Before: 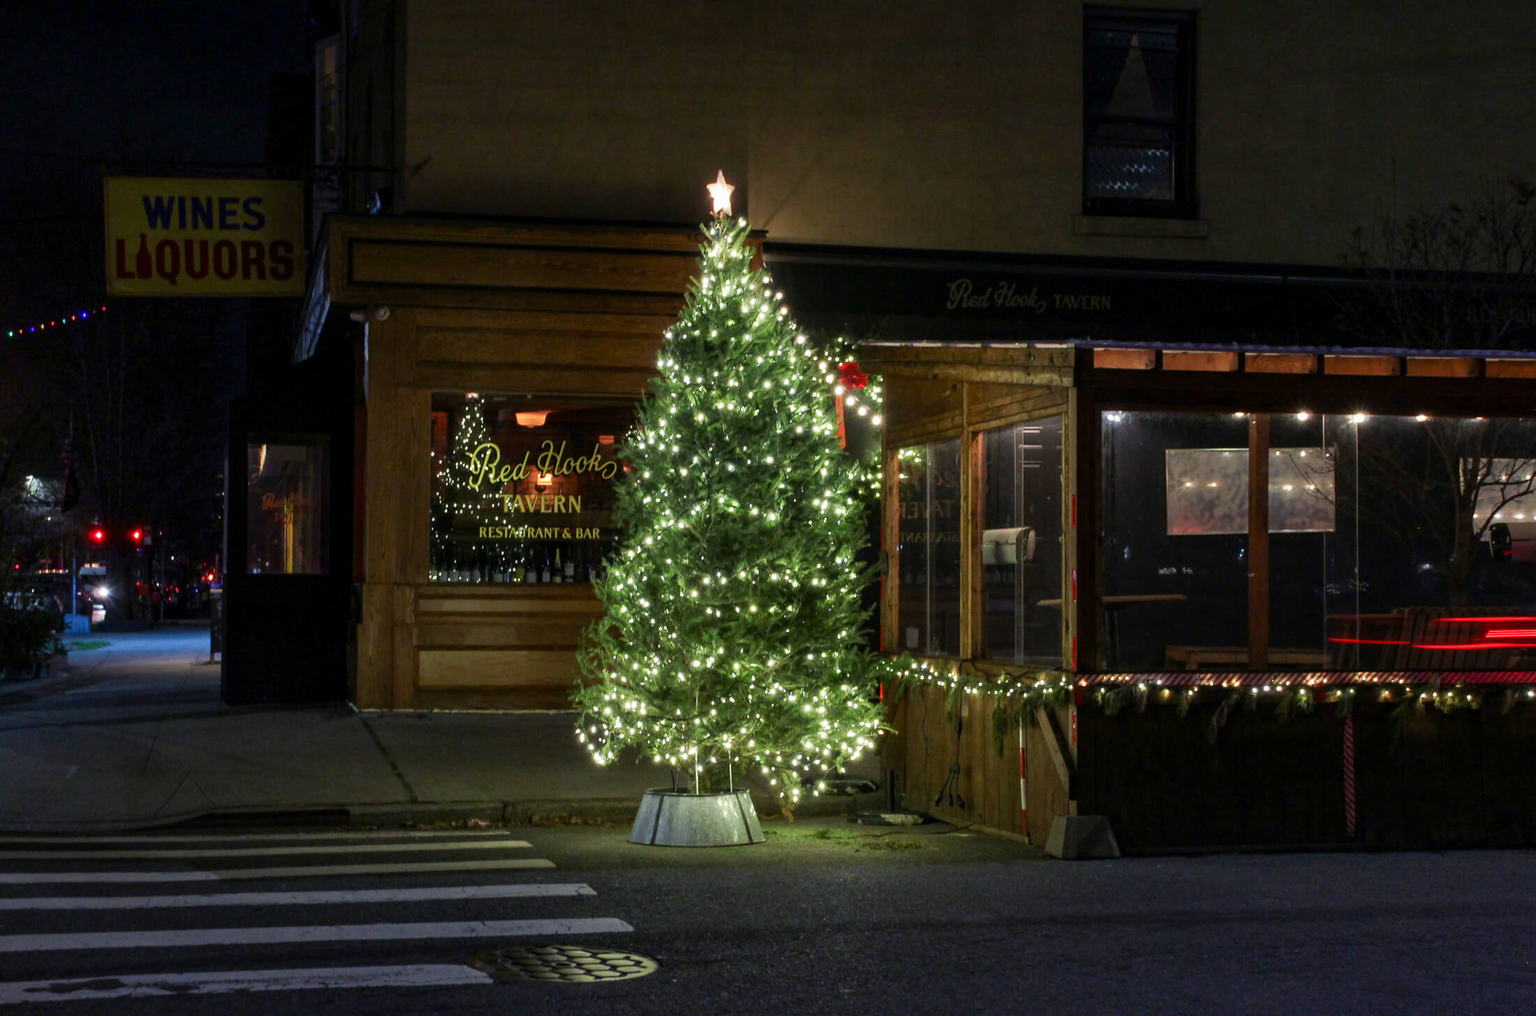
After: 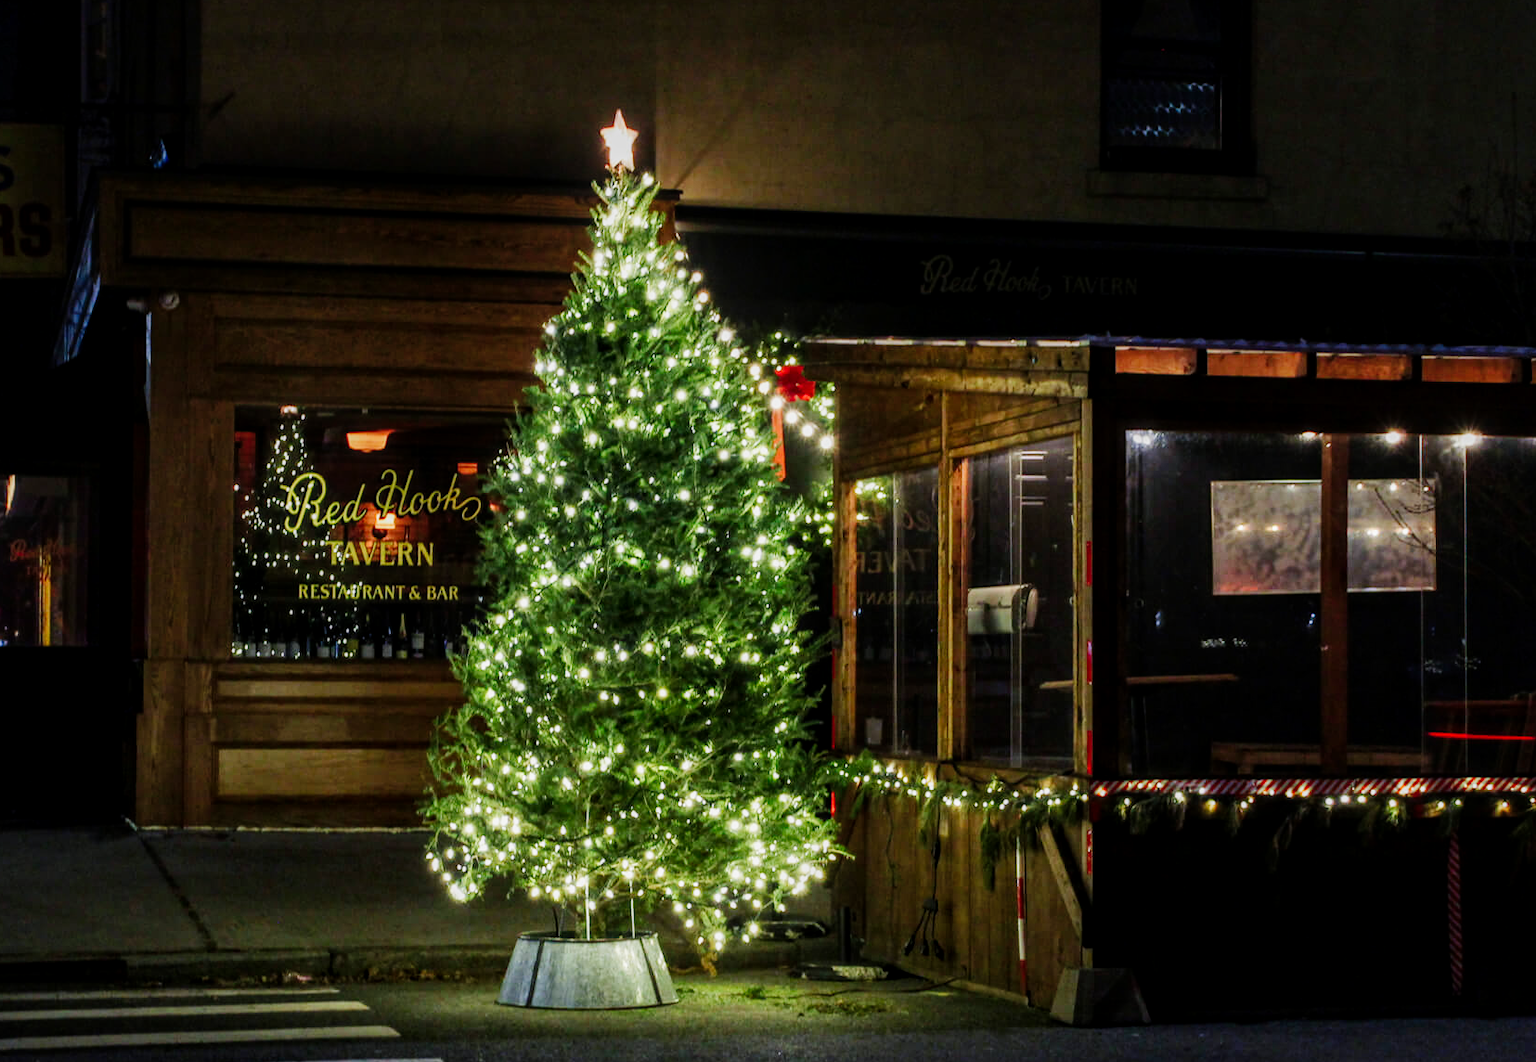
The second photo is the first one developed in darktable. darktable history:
tone curve: curves: ch0 [(0, 0) (0.128, 0.068) (0.292, 0.274) (0.453, 0.507) (0.653, 0.717) (0.785, 0.817) (0.995, 0.917)]; ch1 [(0, 0) (0.384, 0.365) (0.463, 0.447) (0.486, 0.474) (0.503, 0.497) (0.52, 0.525) (0.559, 0.591) (0.583, 0.623) (0.672, 0.699) (0.766, 0.773) (1, 1)]; ch2 [(0, 0) (0.374, 0.344) (0.446, 0.443) (0.501, 0.5) (0.527, 0.549) (0.565, 0.582) (0.624, 0.632) (1, 1)], preserve colors none
crop: left 16.632%, top 8.602%, right 8.119%, bottom 12.67%
local contrast: on, module defaults
